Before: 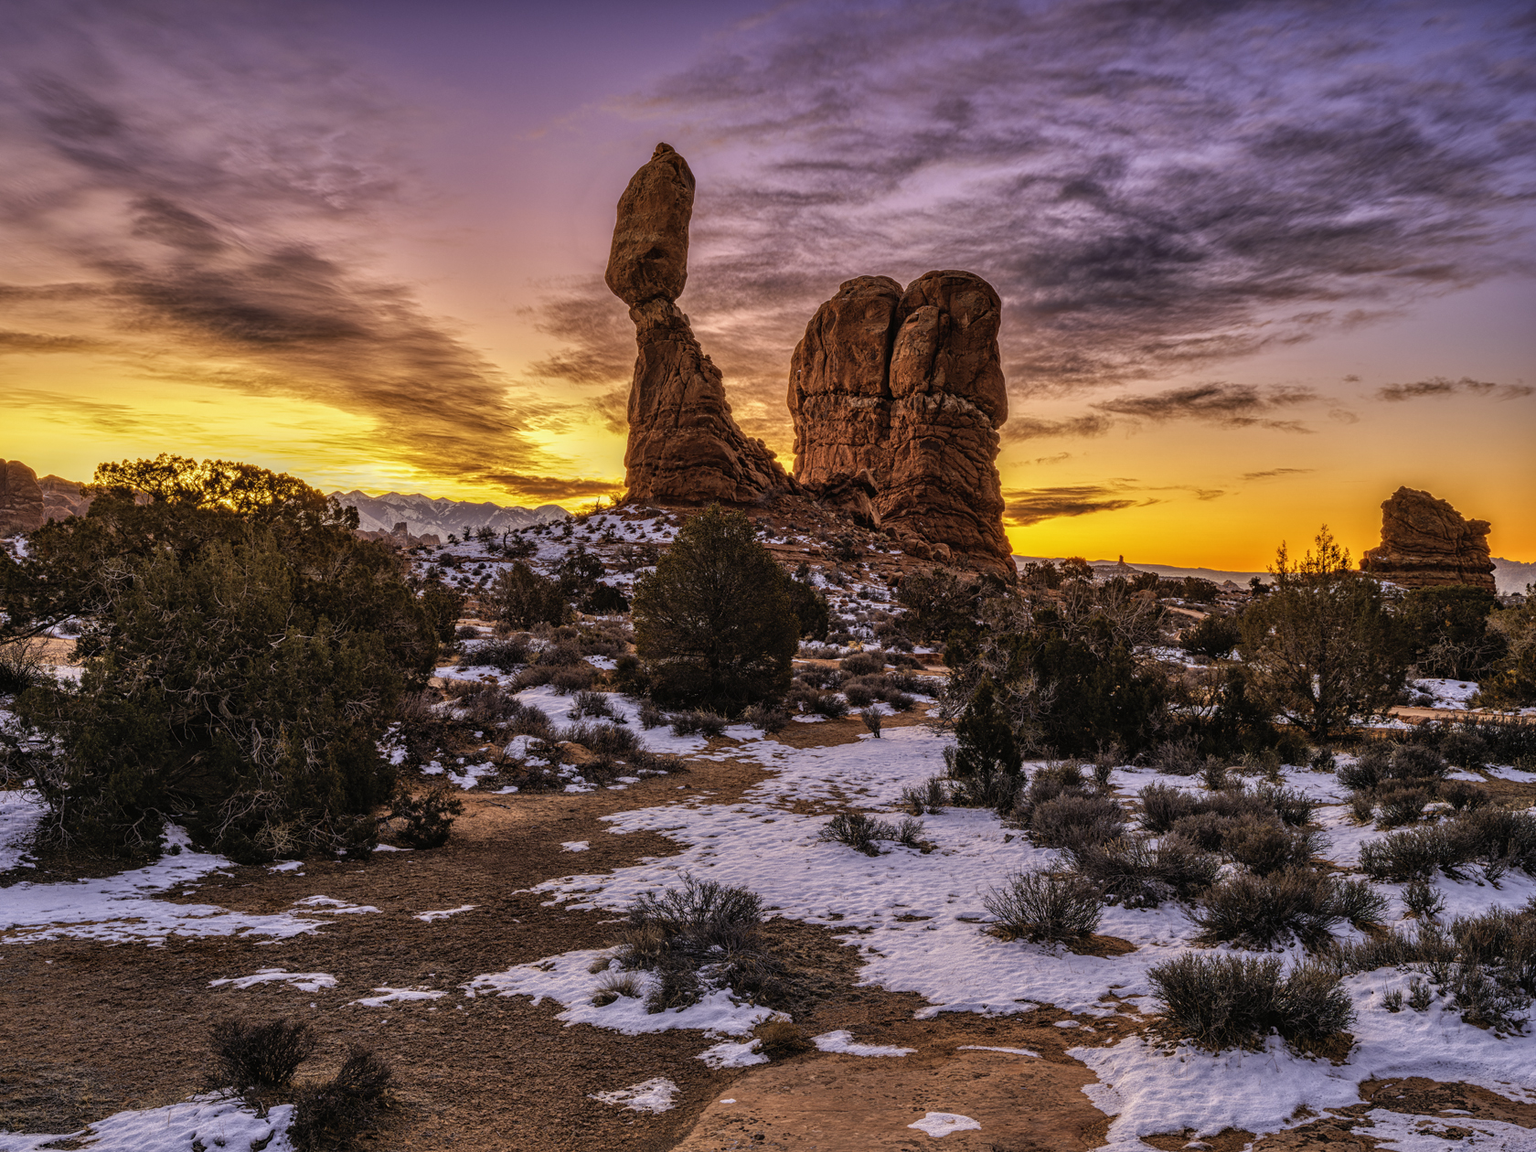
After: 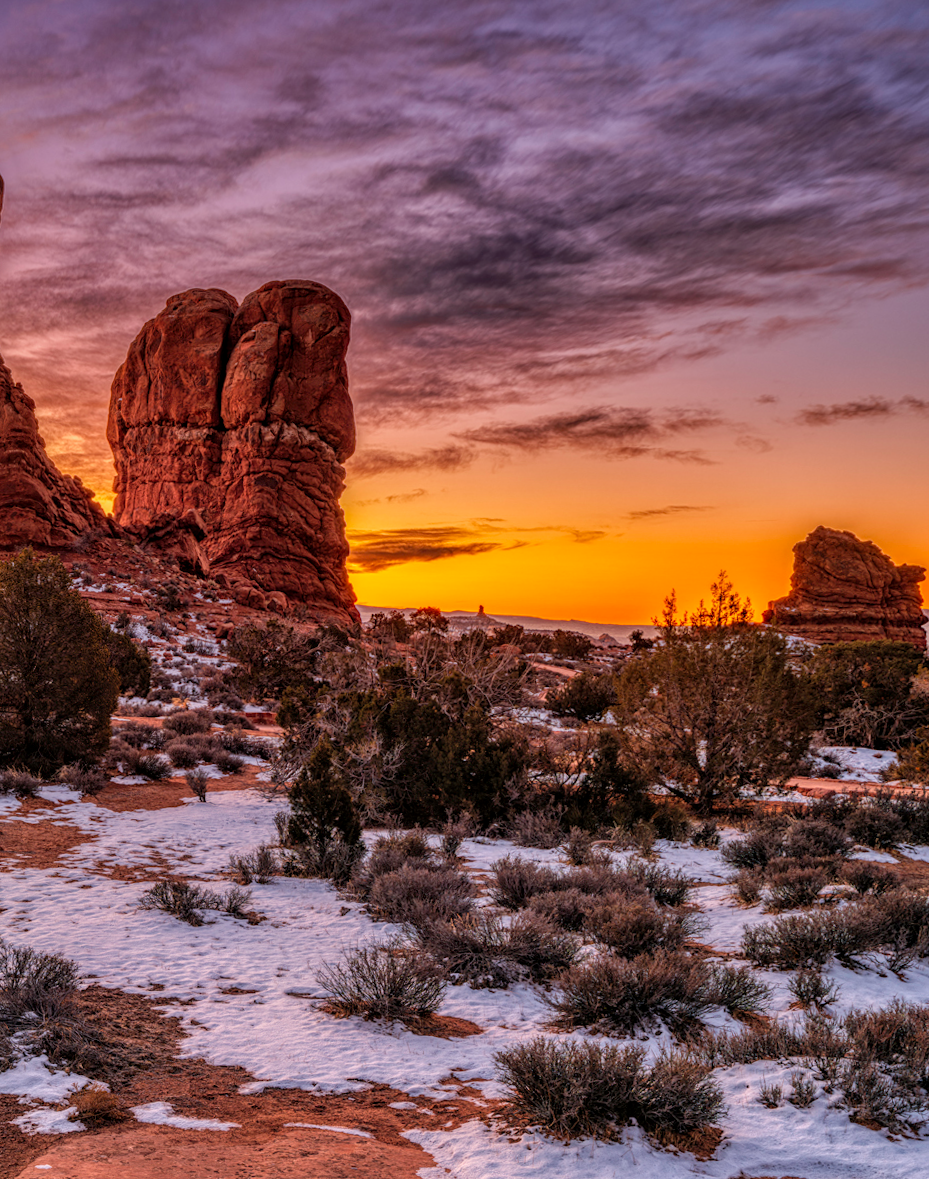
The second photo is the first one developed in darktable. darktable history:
local contrast: highlights 100%, shadows 100%, detail 120%, midtone range 0.2
crop: left 41.402%
rotate and perspective: rotation 0.062°, lens shift (vertical) 0.115, lens shift (horizontal) -0.133, crop left 0.047, crop right 0.94, crop top 0.061, crop bottom 0.94
graduated density: rotation -0.352°, offset 57.64
